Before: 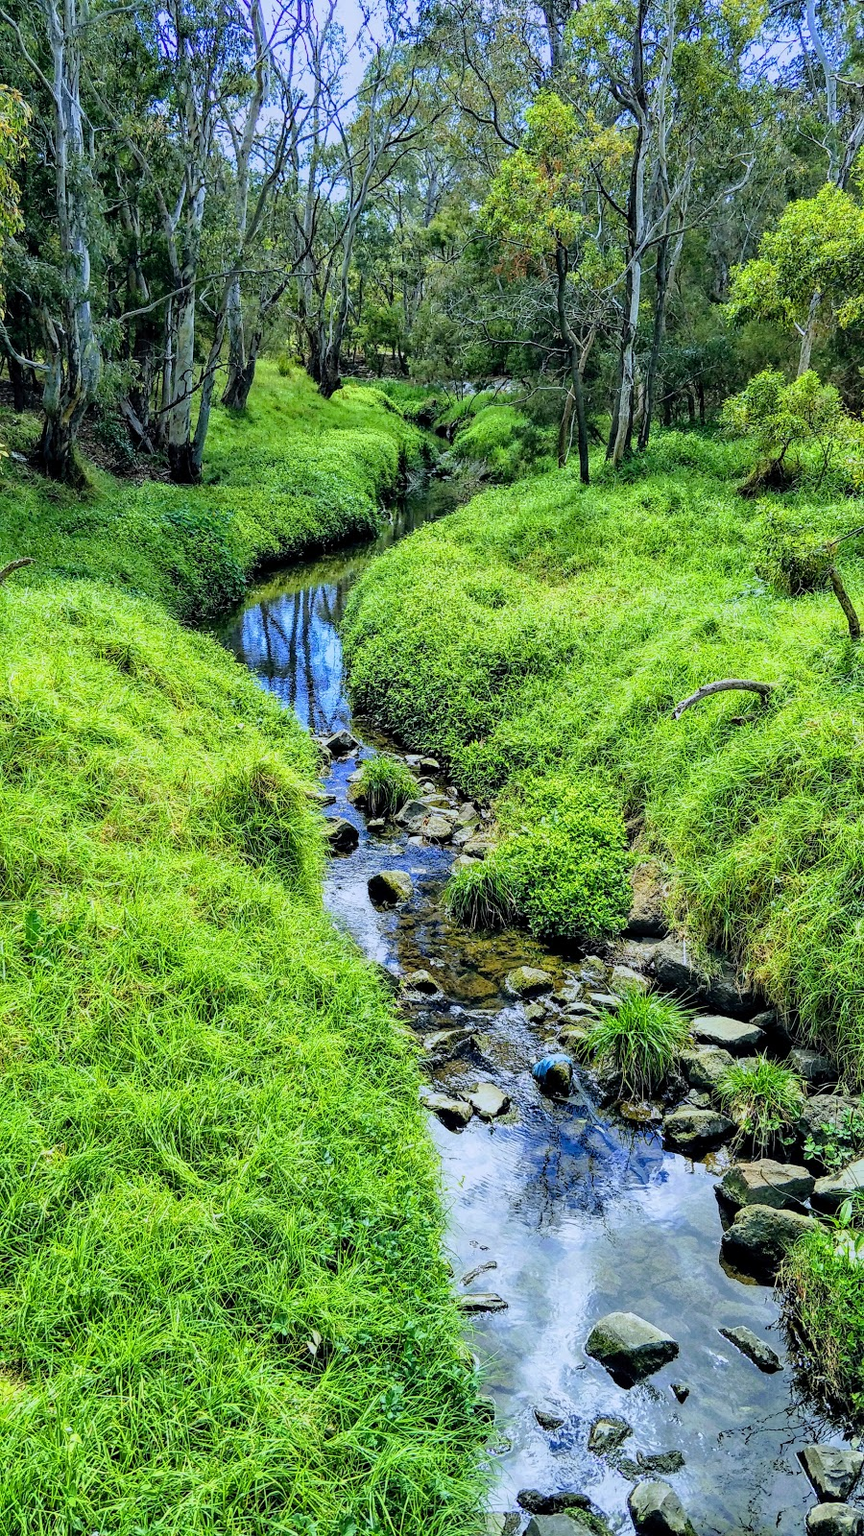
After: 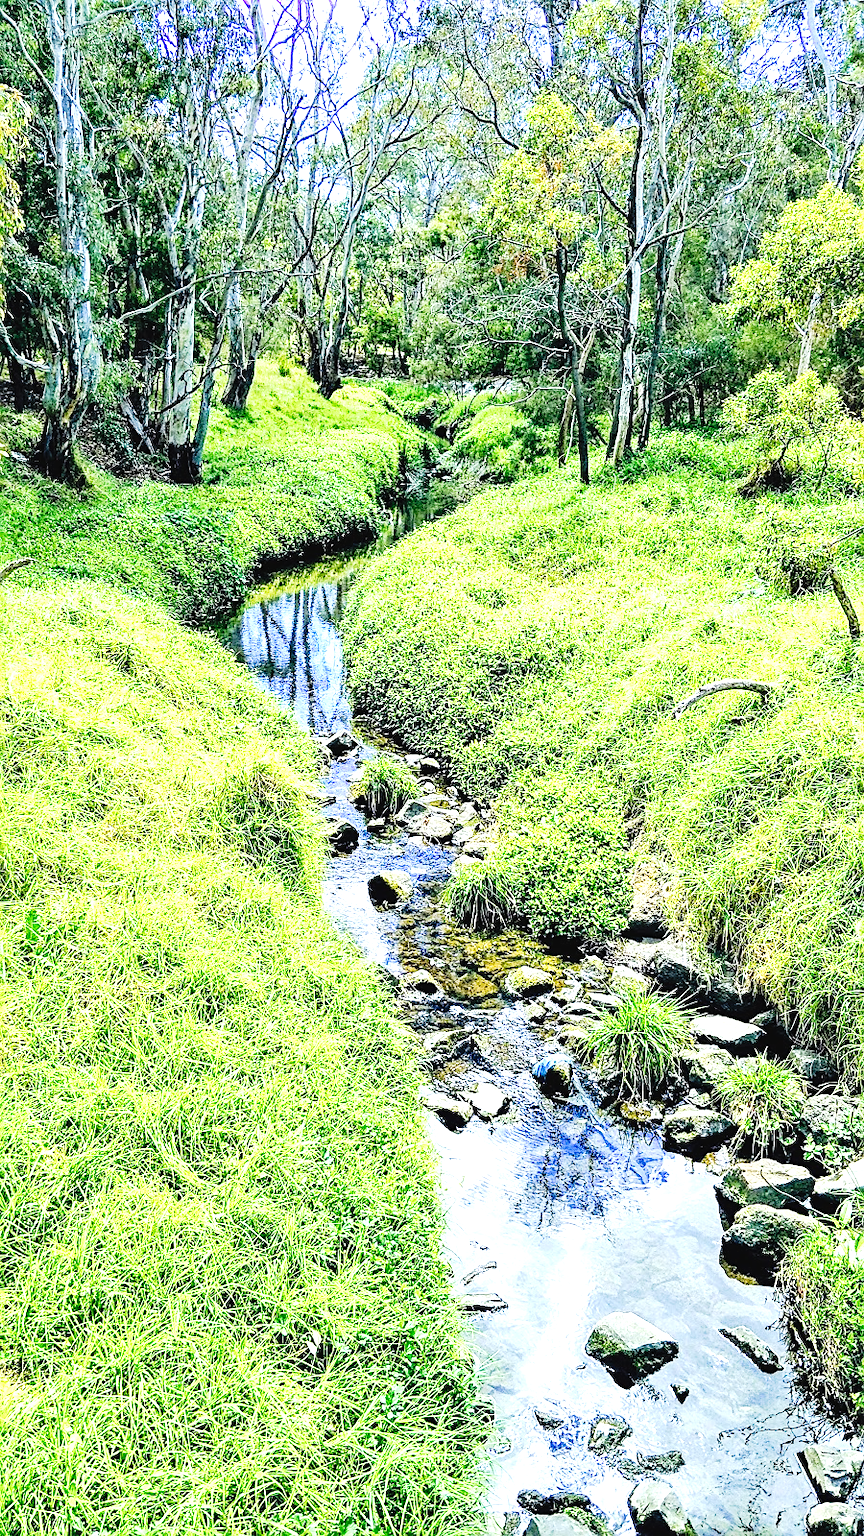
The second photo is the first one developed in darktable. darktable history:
exposure: black level correction -0.002, exposure 1.361 EV, compensate exposure bias true, compensate highlight preservation false
sharpen: on, module defaults
tone curve: curves: ch0 [(0, 0.014) (0.17, 0.099) (0.398, 0.423) (0.725, 0.828) (0.872, 0.918) (1, 0.981)]; ch1 [(0, 0) (0.402, 0.36) (0.489, 0.491) (0.5, 0.503) (0.515, 0.52) (0.545, 0.572) (0.615, 0.662) (0.701, 0.725) (1, 1)]; ch2 [(0, 0) (0.42, 0.458) (0.485, 0.499) (0.503, 0.503) (0.531, 0.542) (0.561, 0.594) (0.644, 0.694) (0.717, 0.753) (1, 0.991)], preserve colors none
